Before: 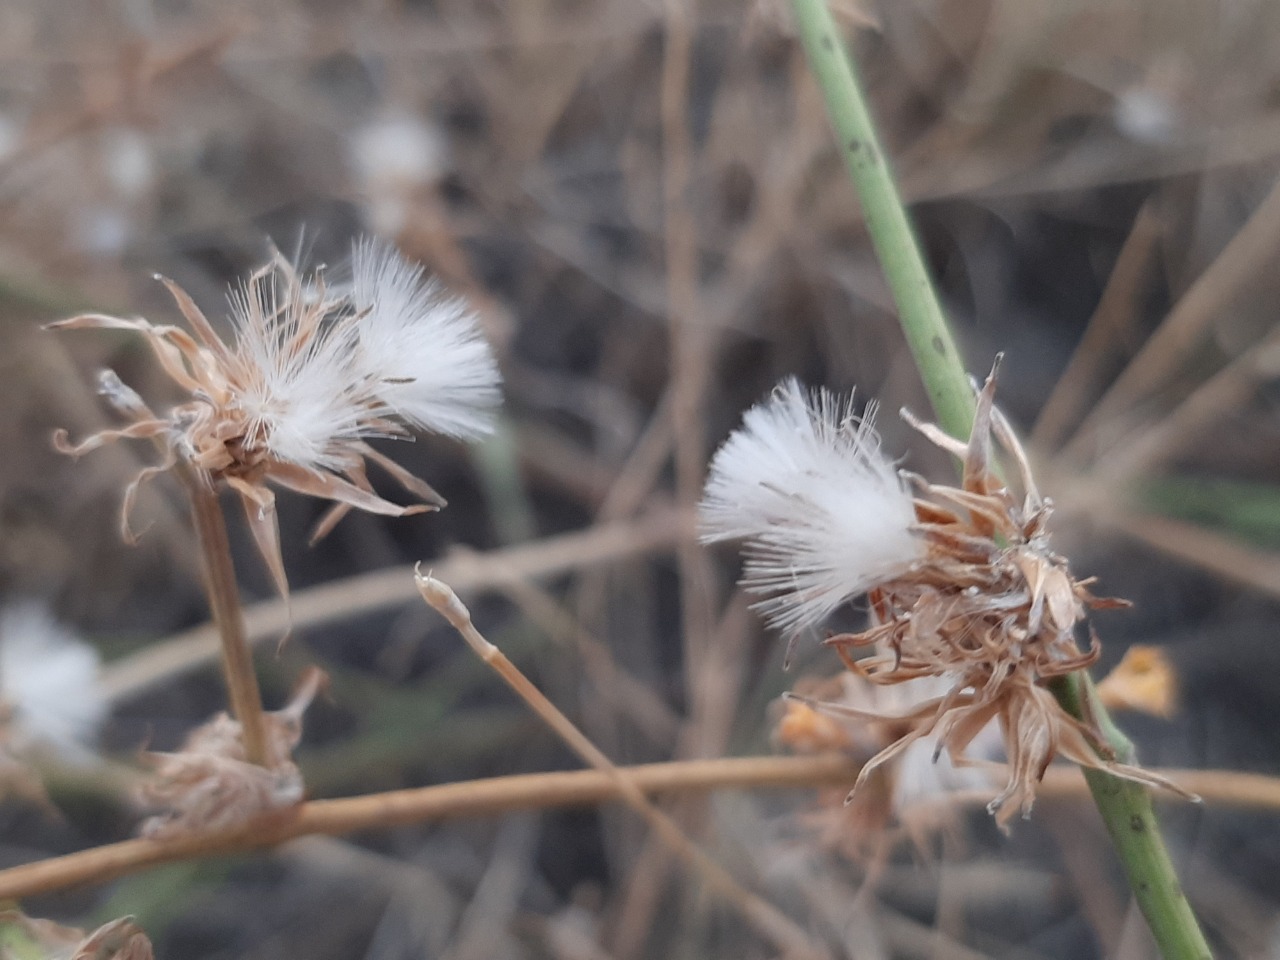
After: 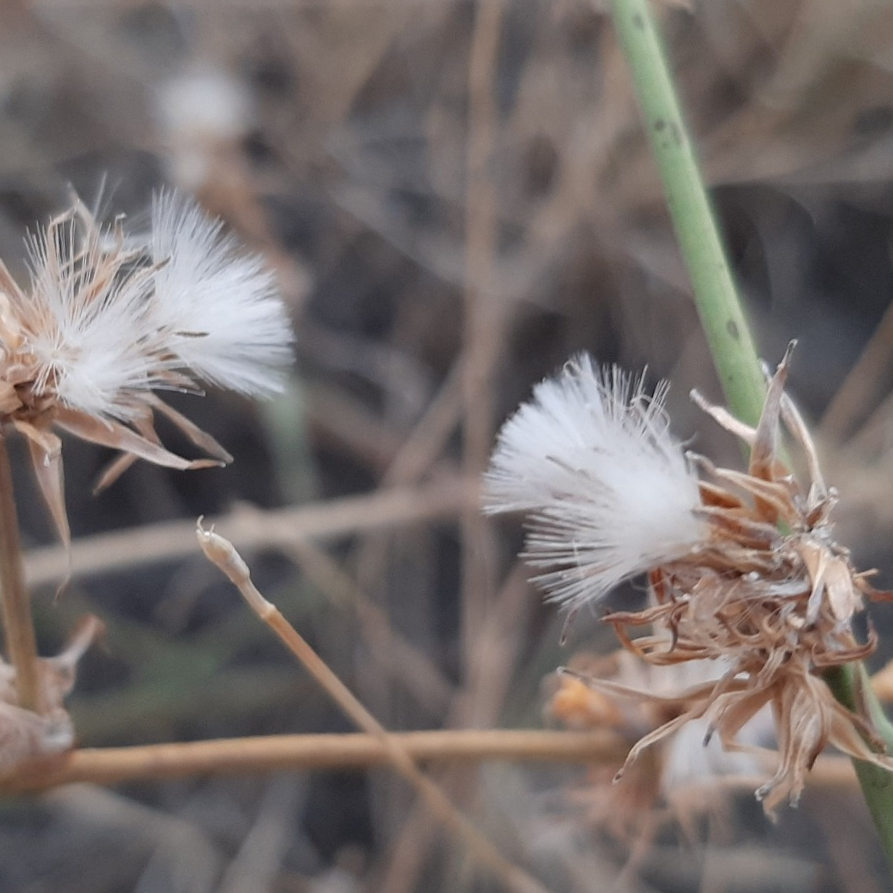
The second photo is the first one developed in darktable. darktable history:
crop and rotate: angle -3.21°, left 14.23%, top 0.039%, right 10.887%, bottom 0.058%
shadows and highlights: shadows 32.33, highlights -32.83, soften with gaussian
